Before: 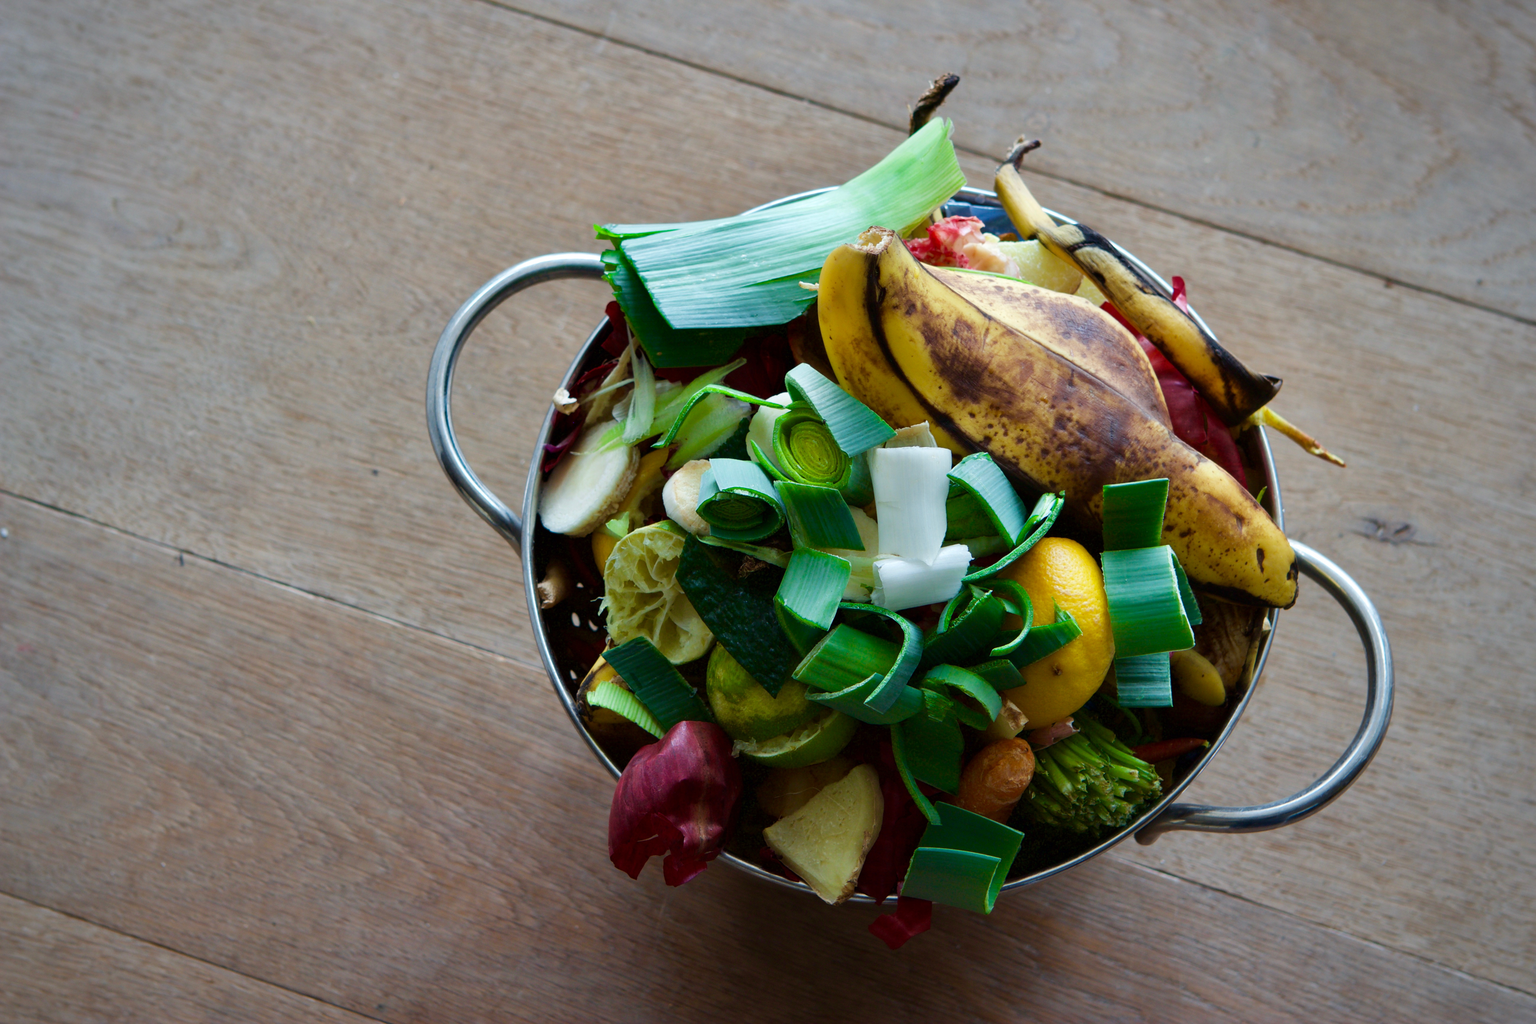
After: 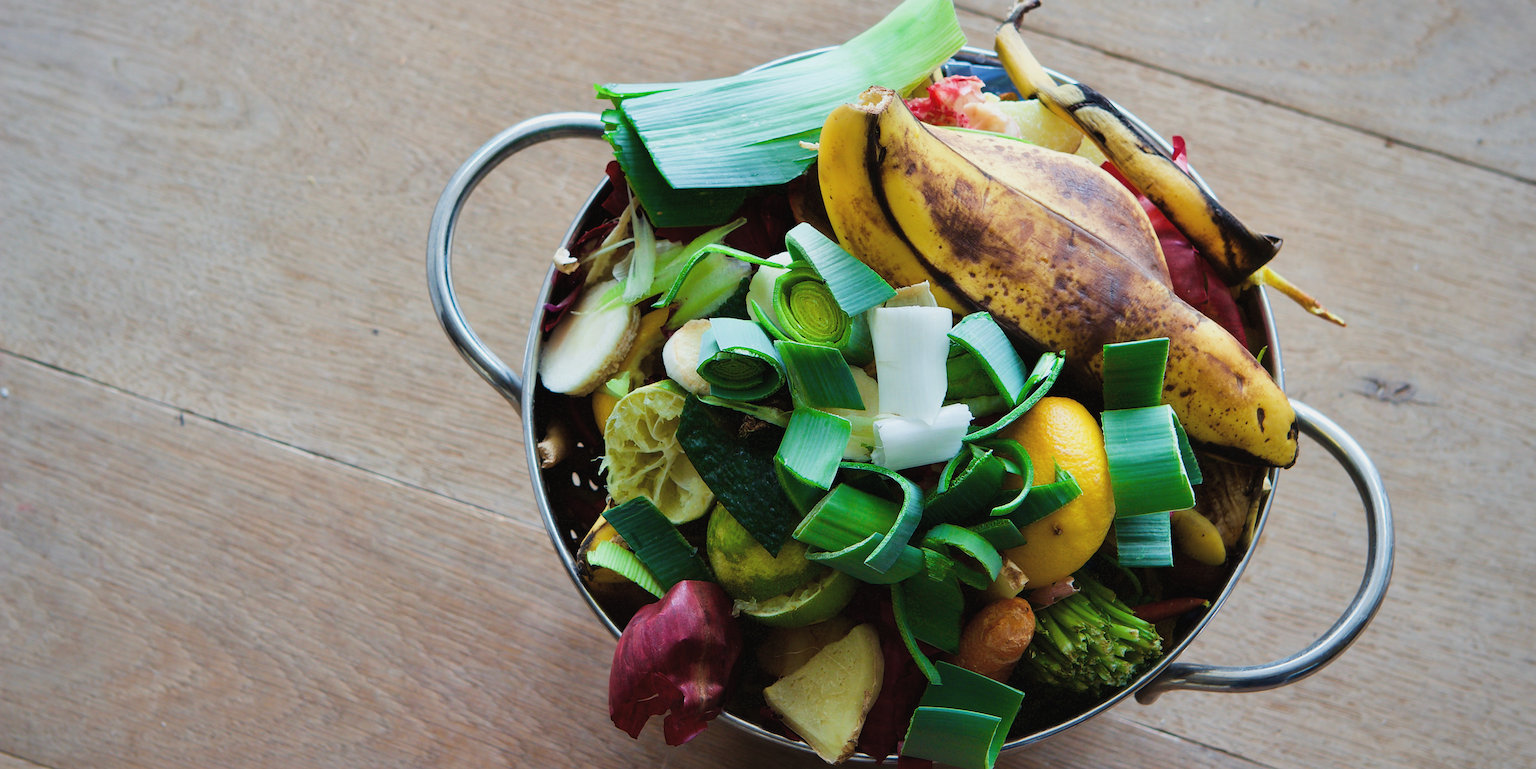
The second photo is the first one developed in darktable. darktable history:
filmic rgb: black relative exposure -8.01 EV, white relative exposure 4.06 EV, hardness 4.13
sharpen: on, module defaults
exposure: black level correction -0.005, exposure 0.613 EV, compensate highlight preservation false
crop: top 13.759%, bottom 11.104%
